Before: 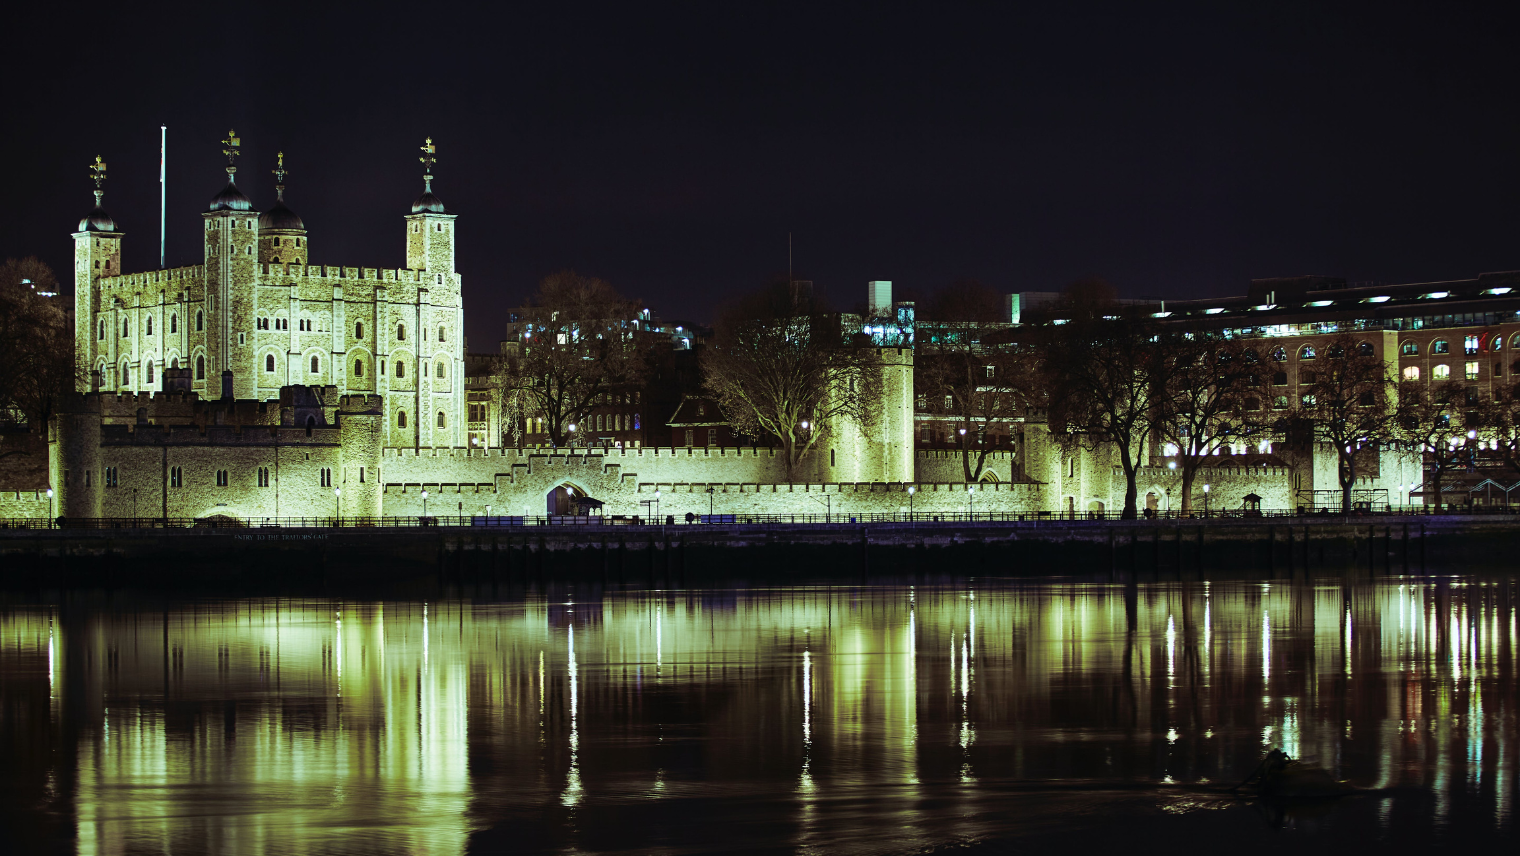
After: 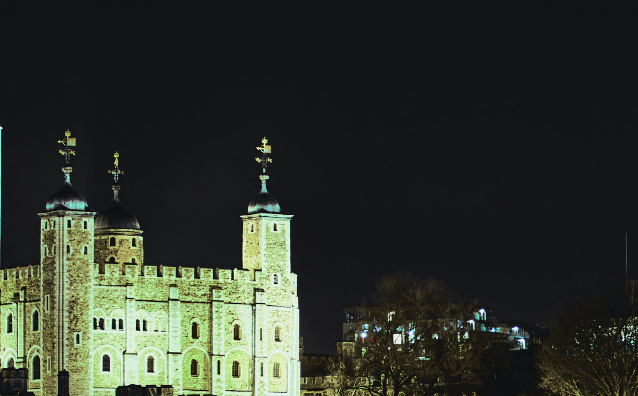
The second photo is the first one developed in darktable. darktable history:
crop and rotate: left 10.817%, top 0.062%, right 47.194%, bottom 53.626%
tone curve: curves: ch0 [(0, 0.026) (0.104, 0.1) (0.233, 0.262) (0.398, 0.507) (0.498, 0.621) (0.65, 0.757) (0.835, 0.883) (1, 0.961)]; ch1 [(0, 0) (0.346, 0.307) (0.408, 0.369) (0.453, 0.457) (0.482, 0.476) (0.502, 0.498) (0.521, 0.503) (0.553, 0.554) (0.638, 0.646) (0.693, 0.727) (1, 1)]; ch2 [(0, 0) (0.366, 0.337) (0.434, 0.46) (0.485, 0.494) (0.5, 0.494) (0.511, 0.508) (0.537, 0.55) (0.579, 0.599) (0.663, 0.67) (1, 1)], color space Lab, independent channels, preserve colors none
